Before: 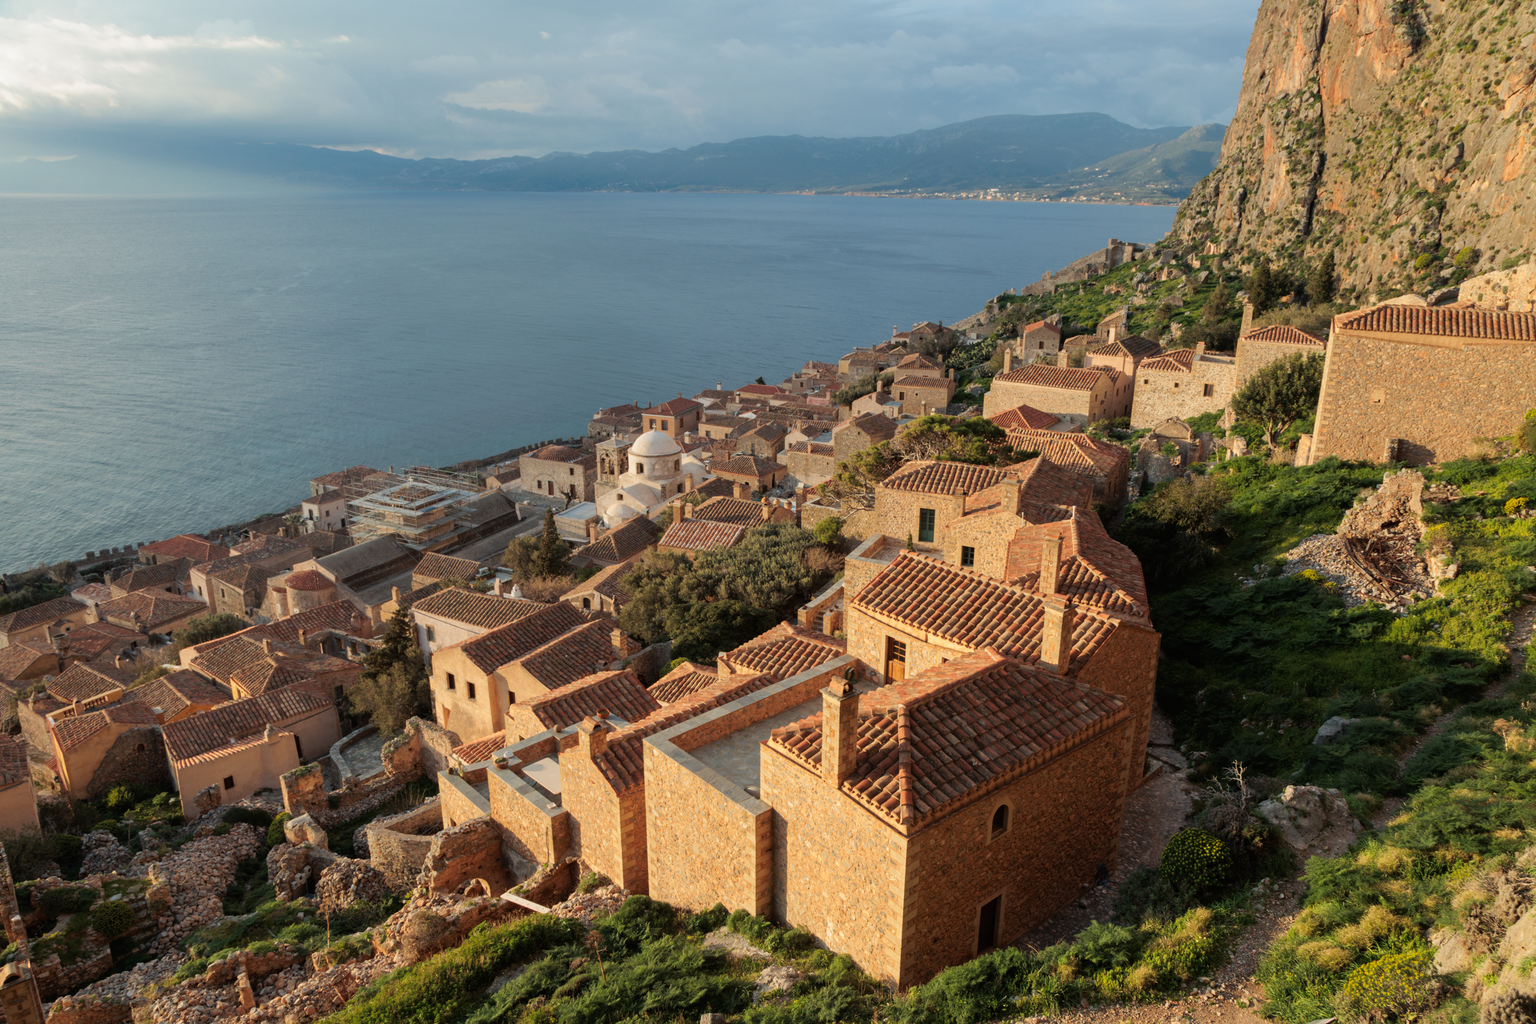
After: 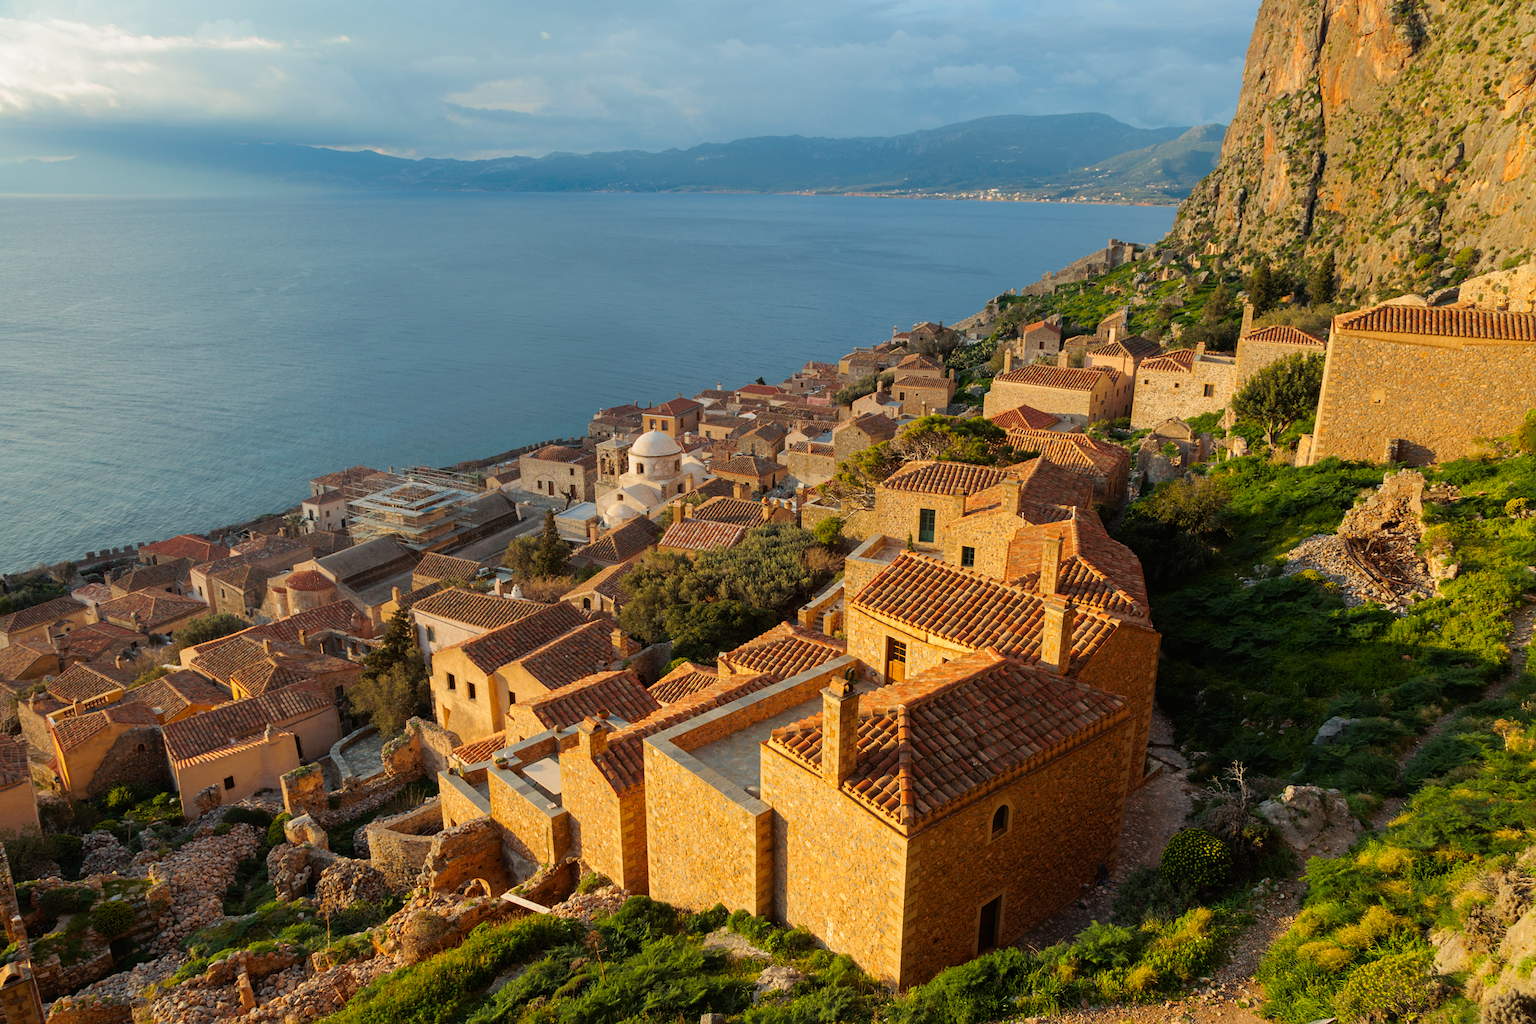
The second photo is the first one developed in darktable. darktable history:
sharpen: amount 0.2
color balance rgb: perceptual saturation grading › global saturation 25%, global vibrance 20%
